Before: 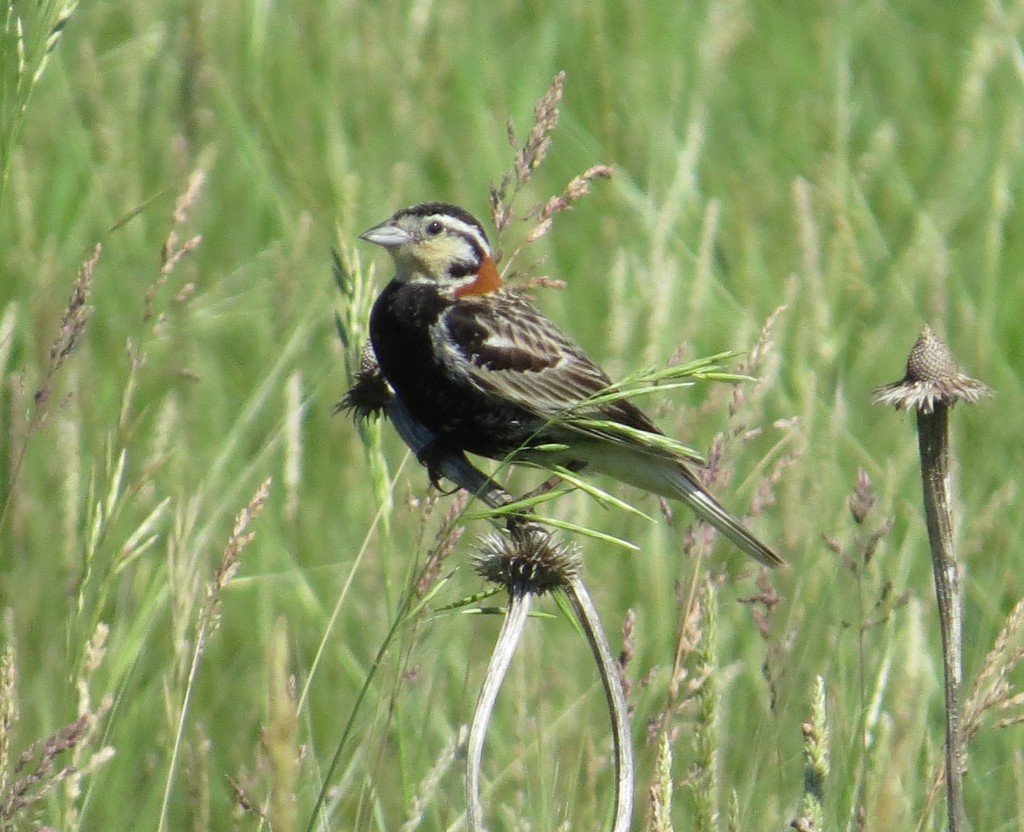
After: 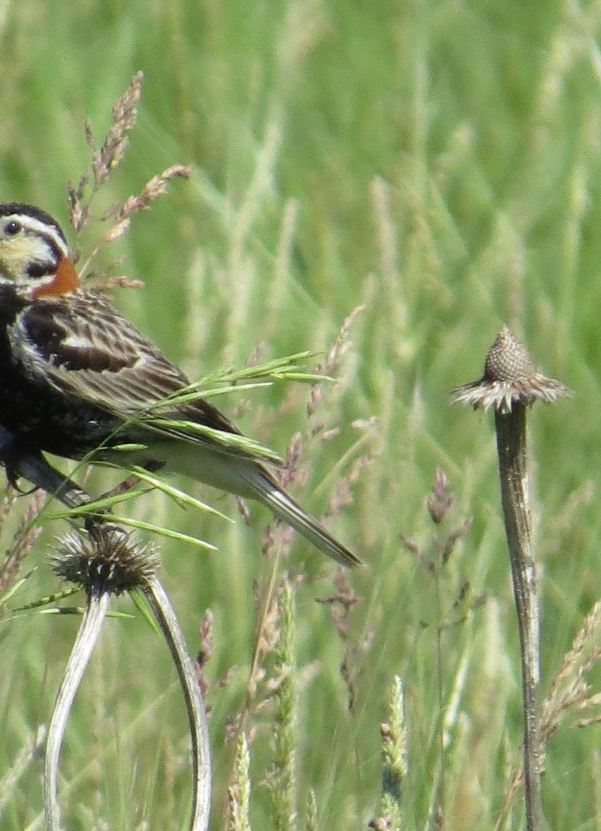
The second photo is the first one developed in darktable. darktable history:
crop: left 41.253%
